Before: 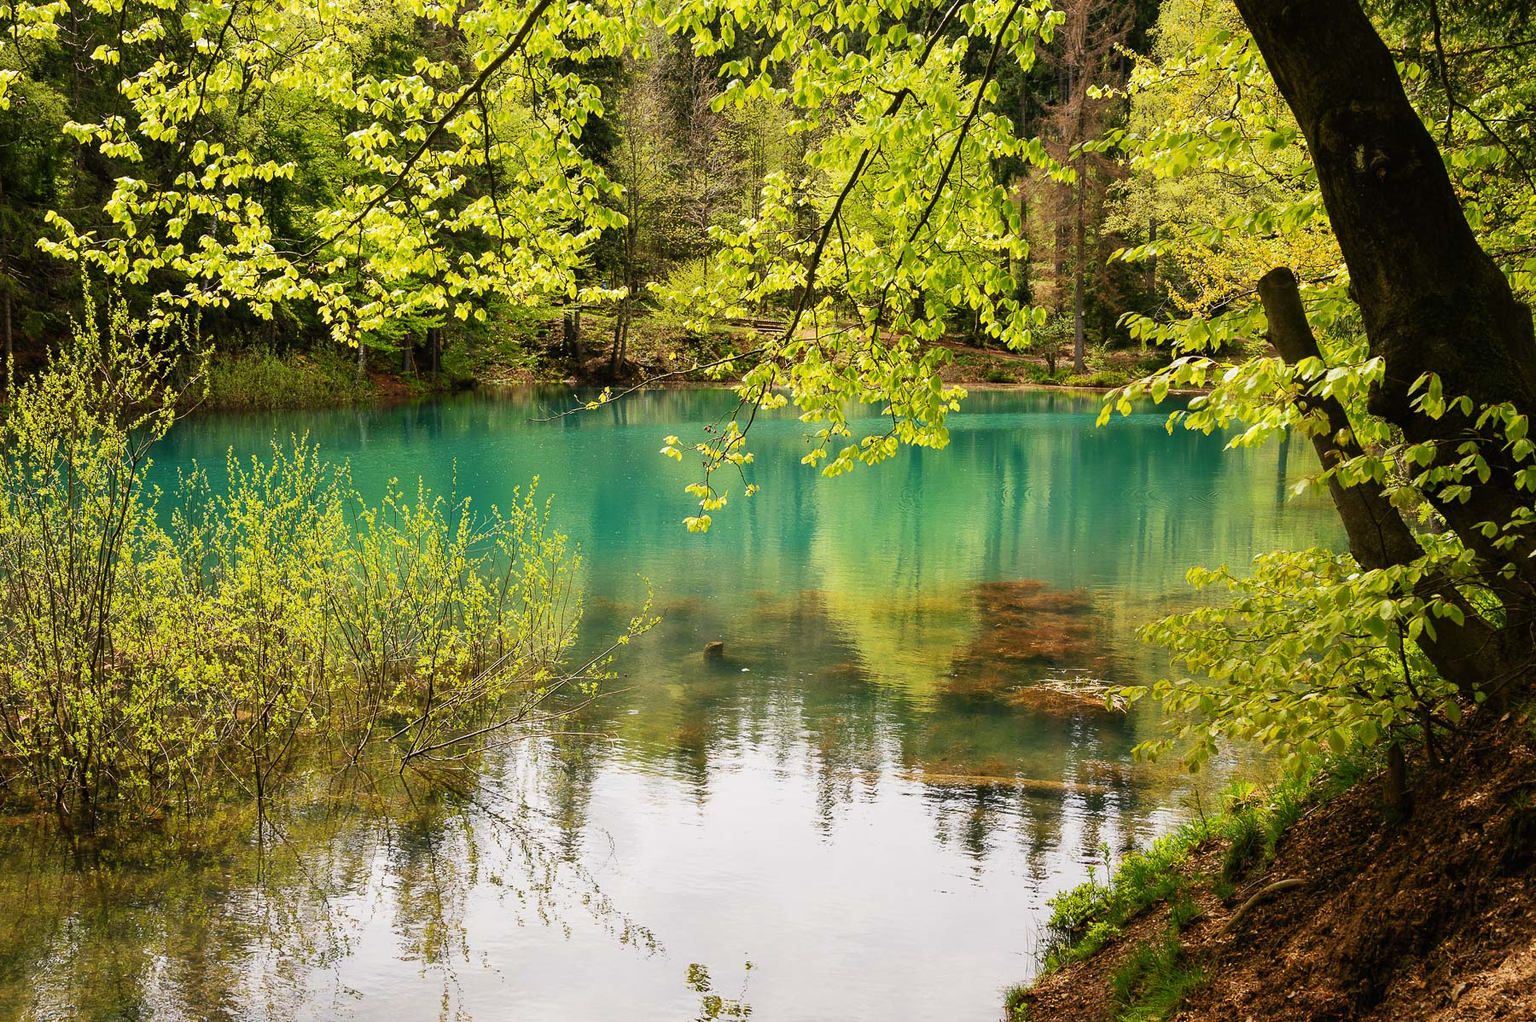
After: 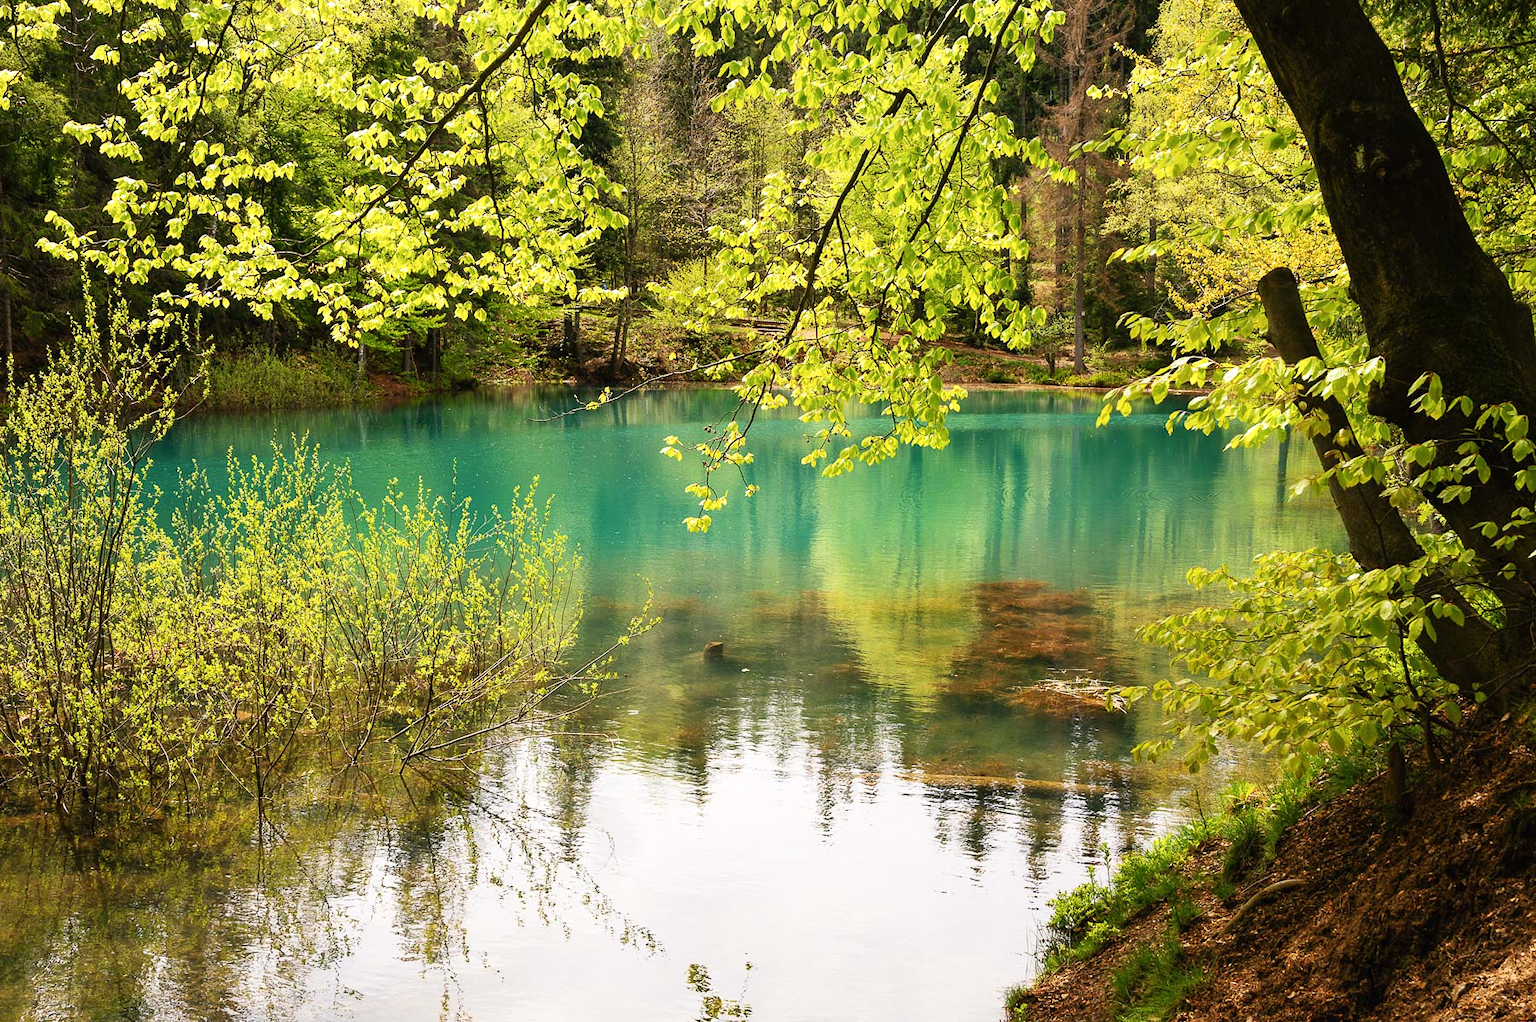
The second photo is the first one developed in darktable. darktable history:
shadows and highlights: shadows 0, highlights 40
exposure: black level correction 0, exposure 0.2 EV, compensate exposure bias true, compensate highlight preservation false
